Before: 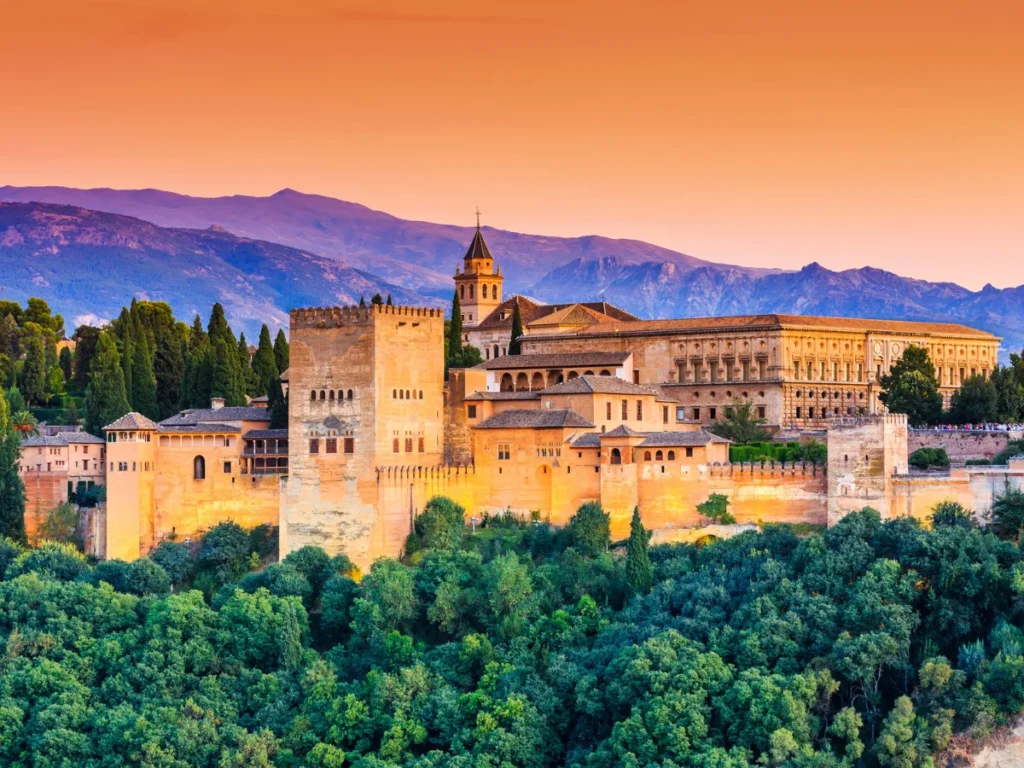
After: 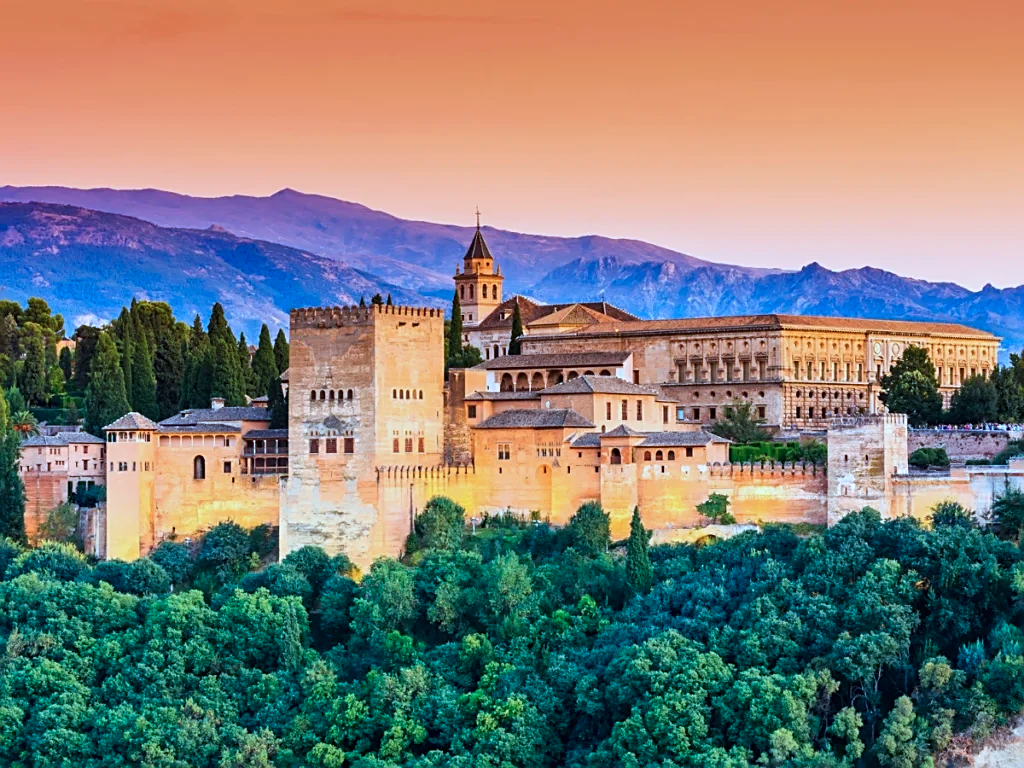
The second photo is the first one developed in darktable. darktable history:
contrast brightness saturation: contrast 0.08, saturation 0.02
sharpen: on, module defaults
color correction: highlights a* -9.73, highlights b* -21.22
